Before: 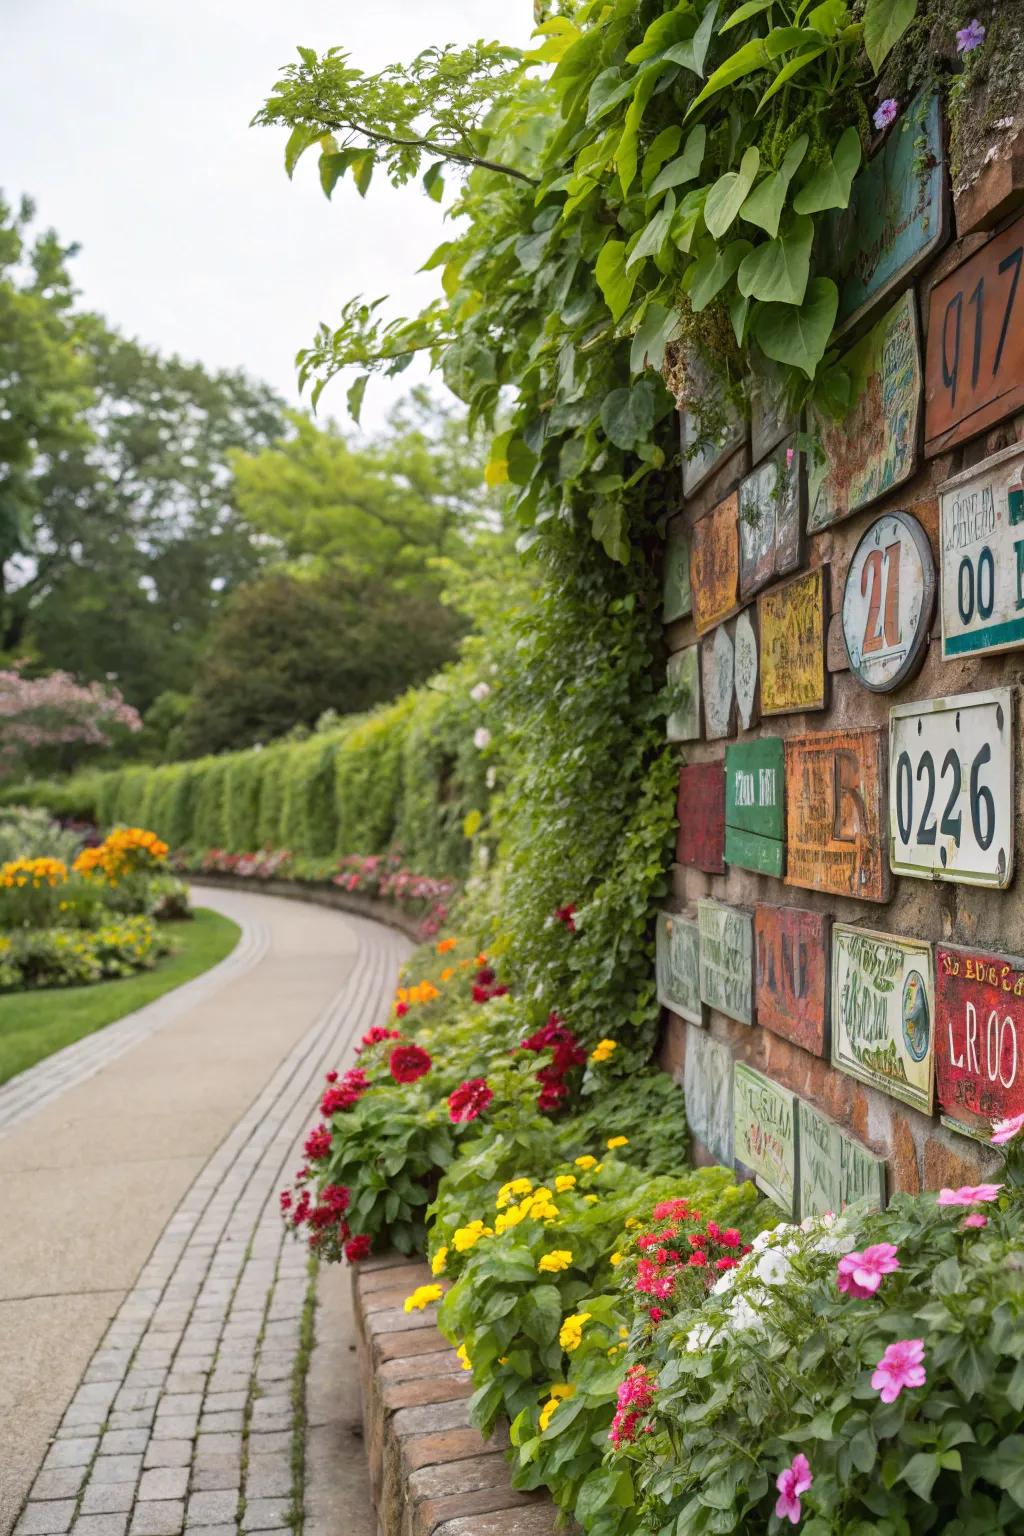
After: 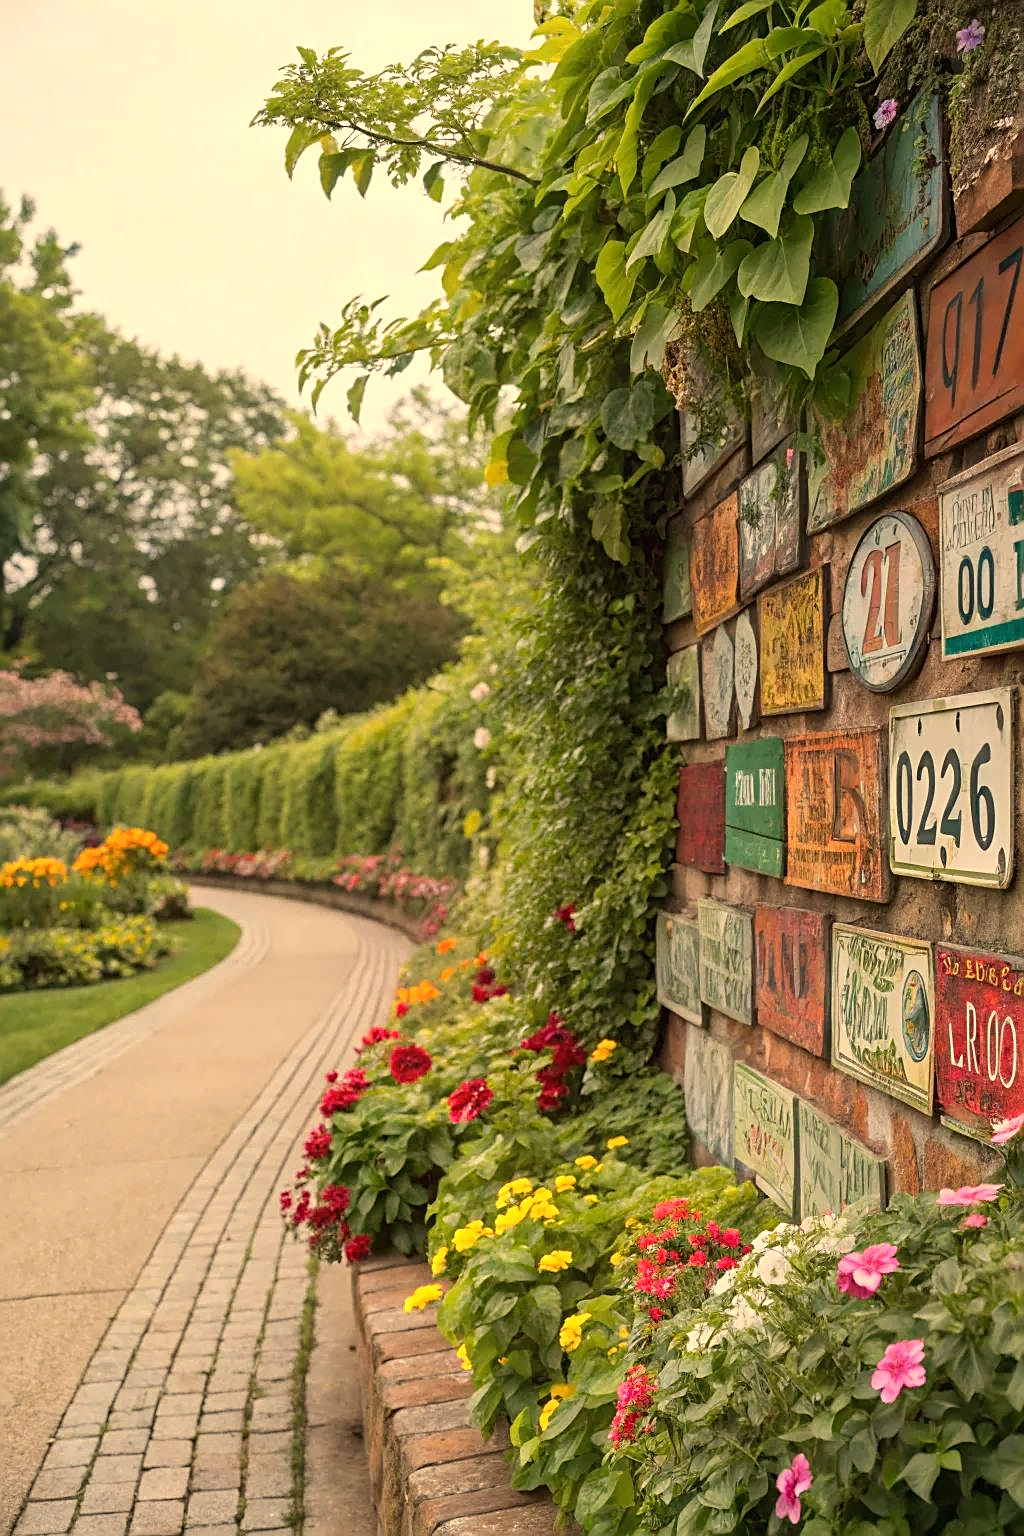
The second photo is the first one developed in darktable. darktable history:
white balance: red 1.138, green 0.996, blue 0.812
sharpen: on, module defaults
